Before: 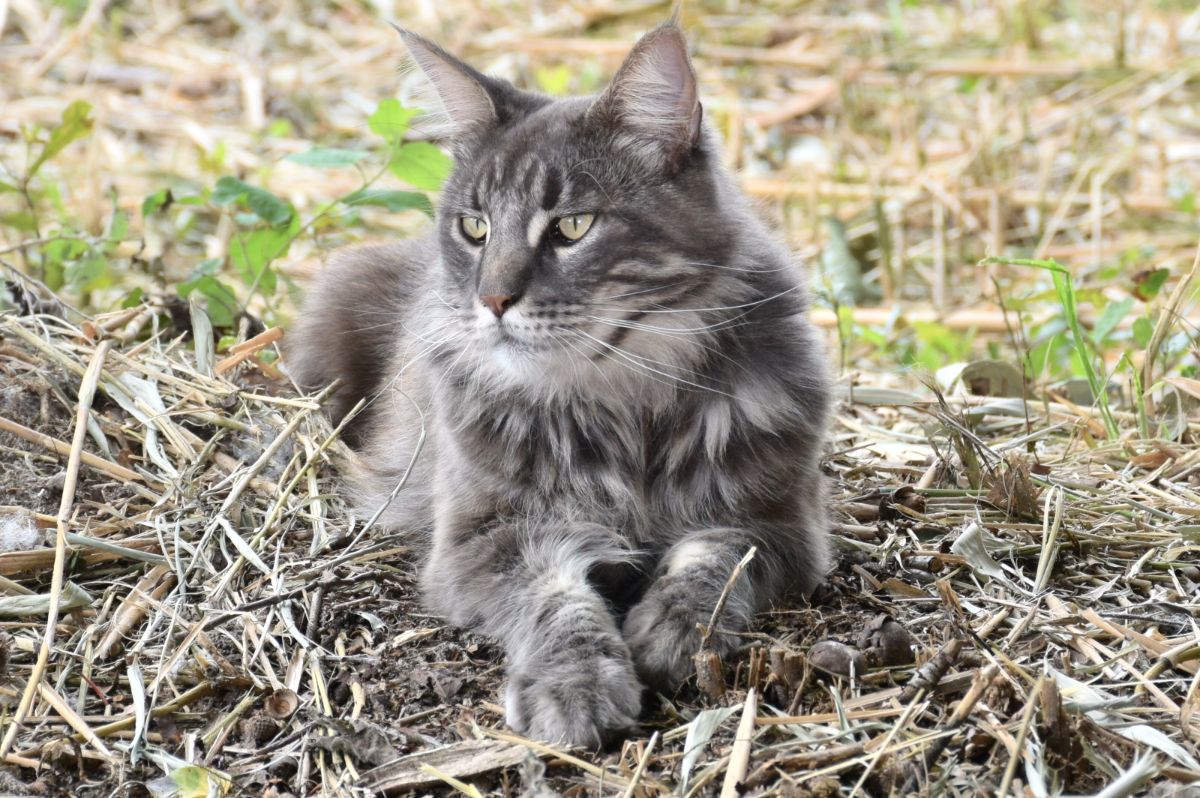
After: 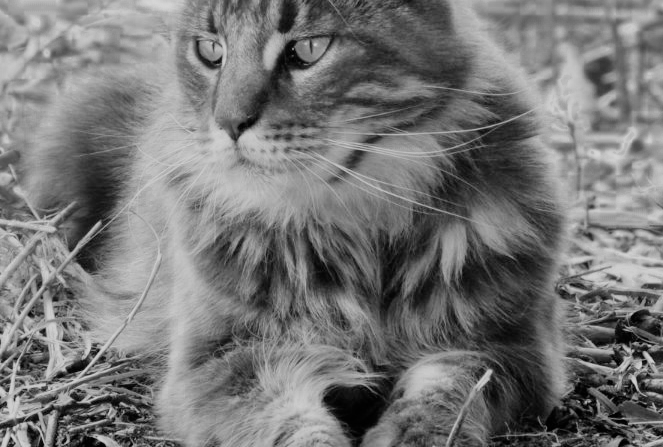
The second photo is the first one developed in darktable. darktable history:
color zones: curves: ch0 [(0.002, 0.429) (0.121, 0.212) (0.198, 0.113) (0.276, 0.344) (0.331, 0.541) (0.41, 0.56) (0.482, 0.289) (0.619, 0.227) (0.721, 0.18) (0.821, 0.435) (0.928, 0.555) (1, 0.587)]; ch1 [(0, 0) (0.143, 0) (0.286, 0) (0.429, 0) (0.571, 0) (0.714, 0) (0.857, 0)], mix 41.64%
crop and rotate: left 22.067%, top 22.305%, right 22.661%, bottom 21.676%
tone equalizer: on, module defaults
filmic rgb: black relative exposure -7.09 EV, white relative exposure 5.38 EV, hardness 3.02
